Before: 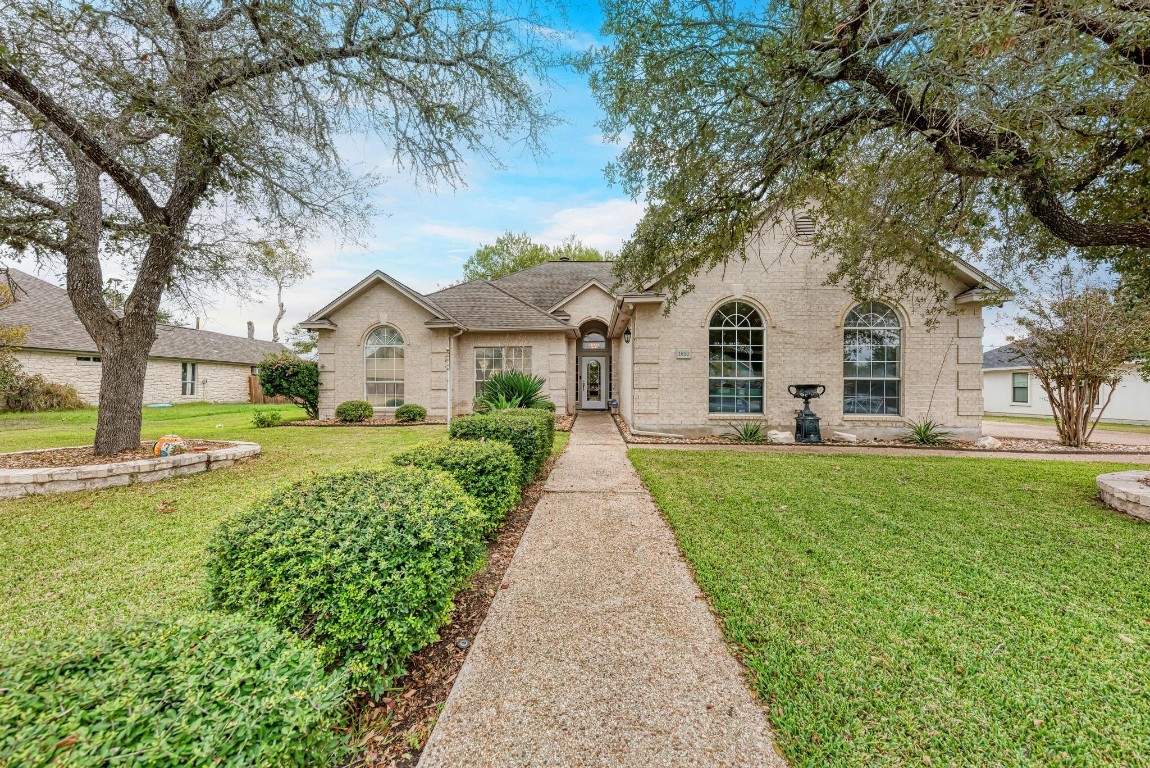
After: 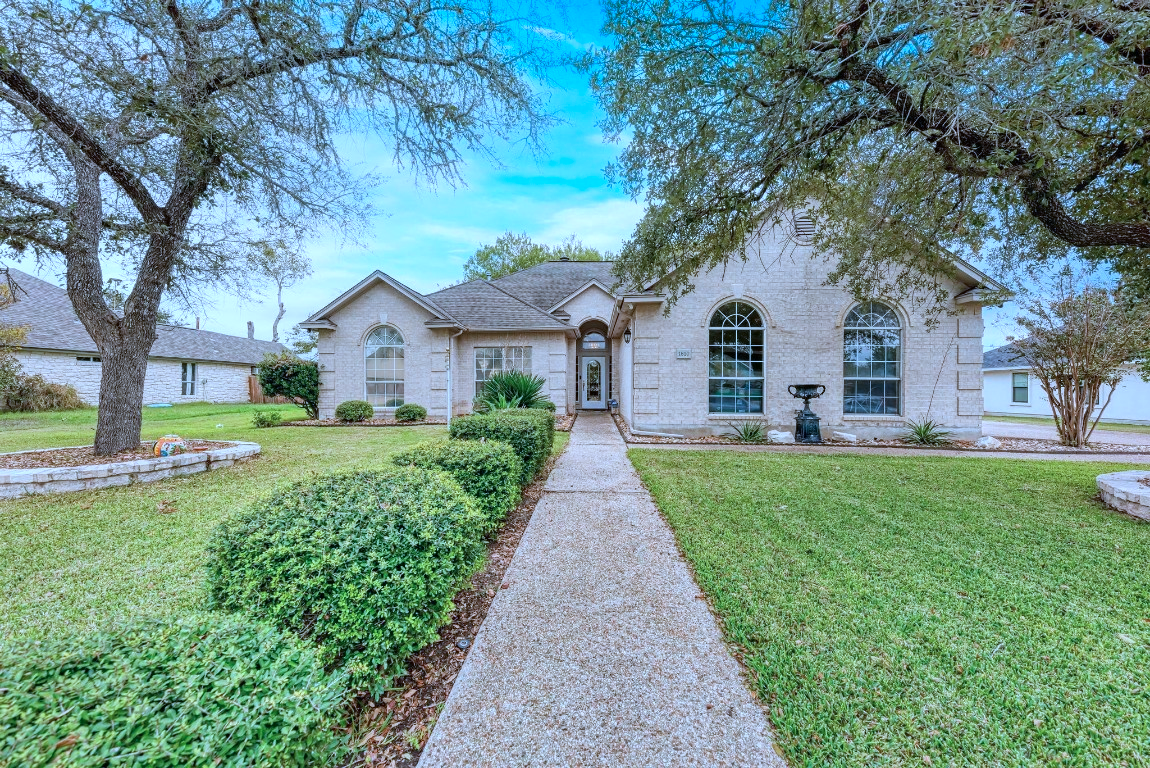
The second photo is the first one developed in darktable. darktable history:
color calibration: output R [1.063, -0.012, -0.003, 0], output G [0, 1.022, 0.021, 0], output B [-0.079, 0.047, 1, 0], illuminant as shot in camera, adaptation linear Bradford (ICC v4), x 0.407, y 0.404, temperature 3570.31 K
